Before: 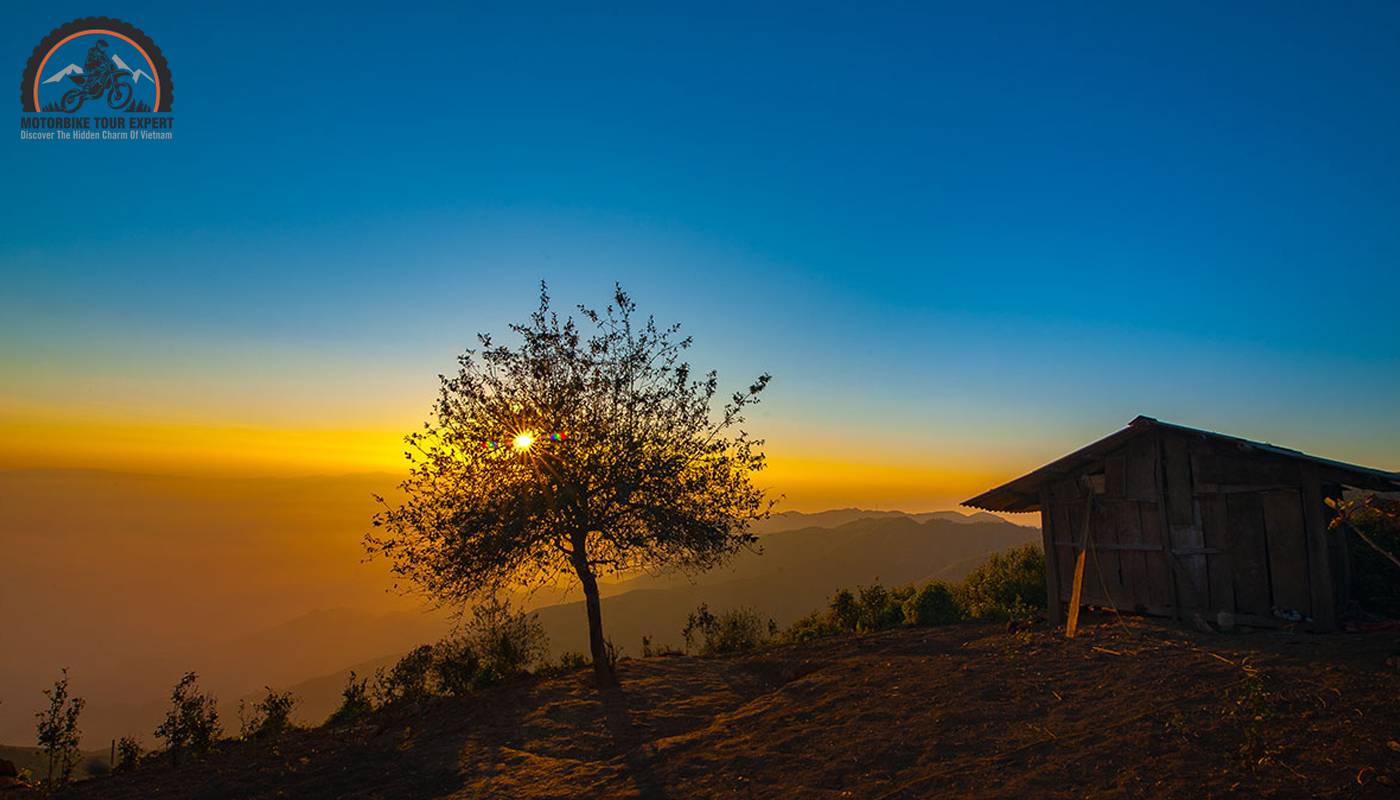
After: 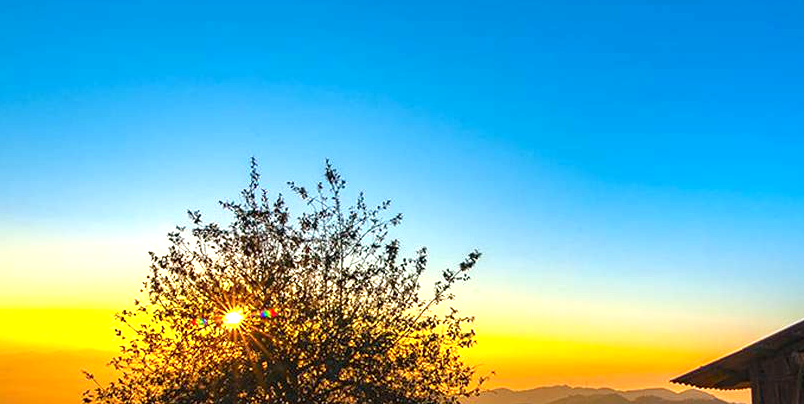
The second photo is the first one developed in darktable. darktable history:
exposure: black level correction 0.001, exposure 1.131 EV, compensate exposure bias true, compensate highlight preservation false
crop: left 20.751%, top 15.458%, right 21.753%, bottom 33.978%
